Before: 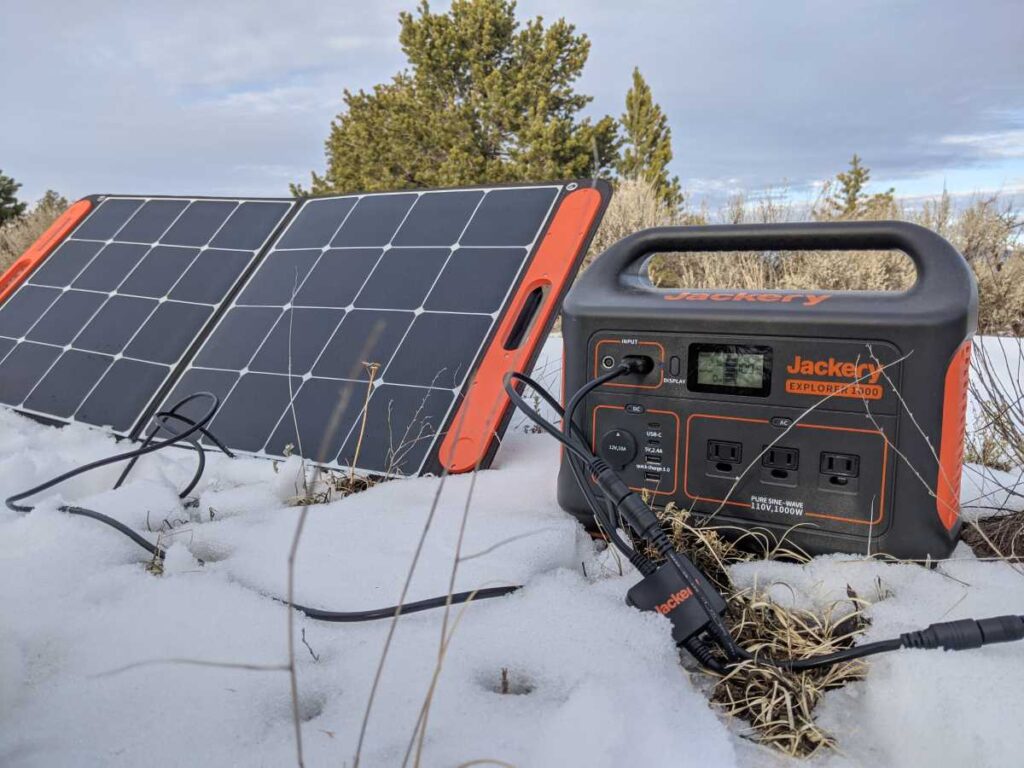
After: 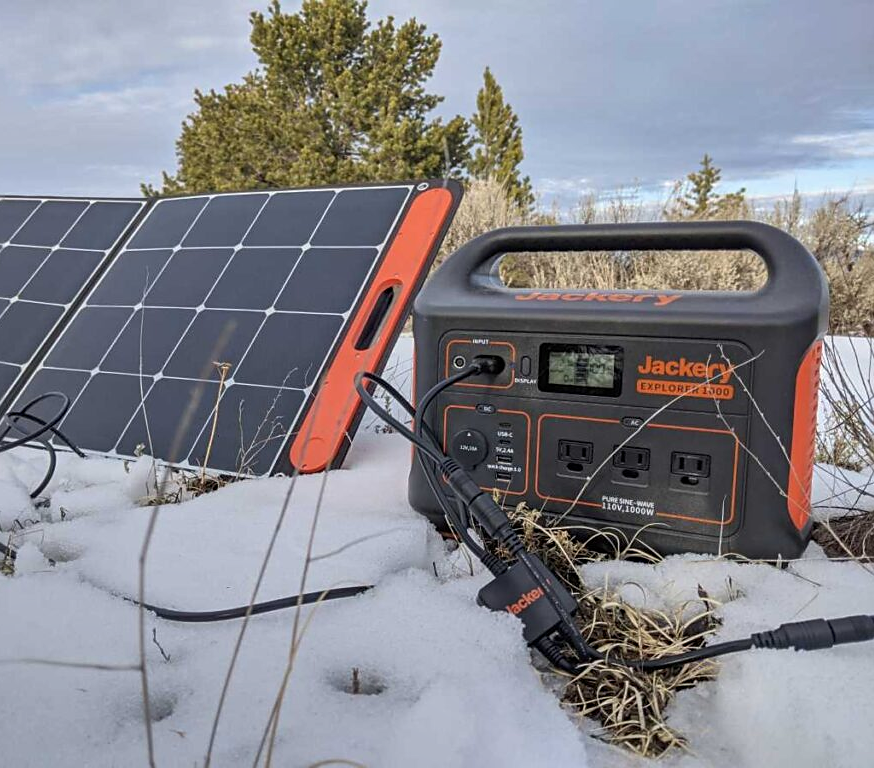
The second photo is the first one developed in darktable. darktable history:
shadows and highlights: soften with gaussian
crop and rotate: left 14.584%
sharpen: radius 1.864, amount 0.398, threshold 1.271
